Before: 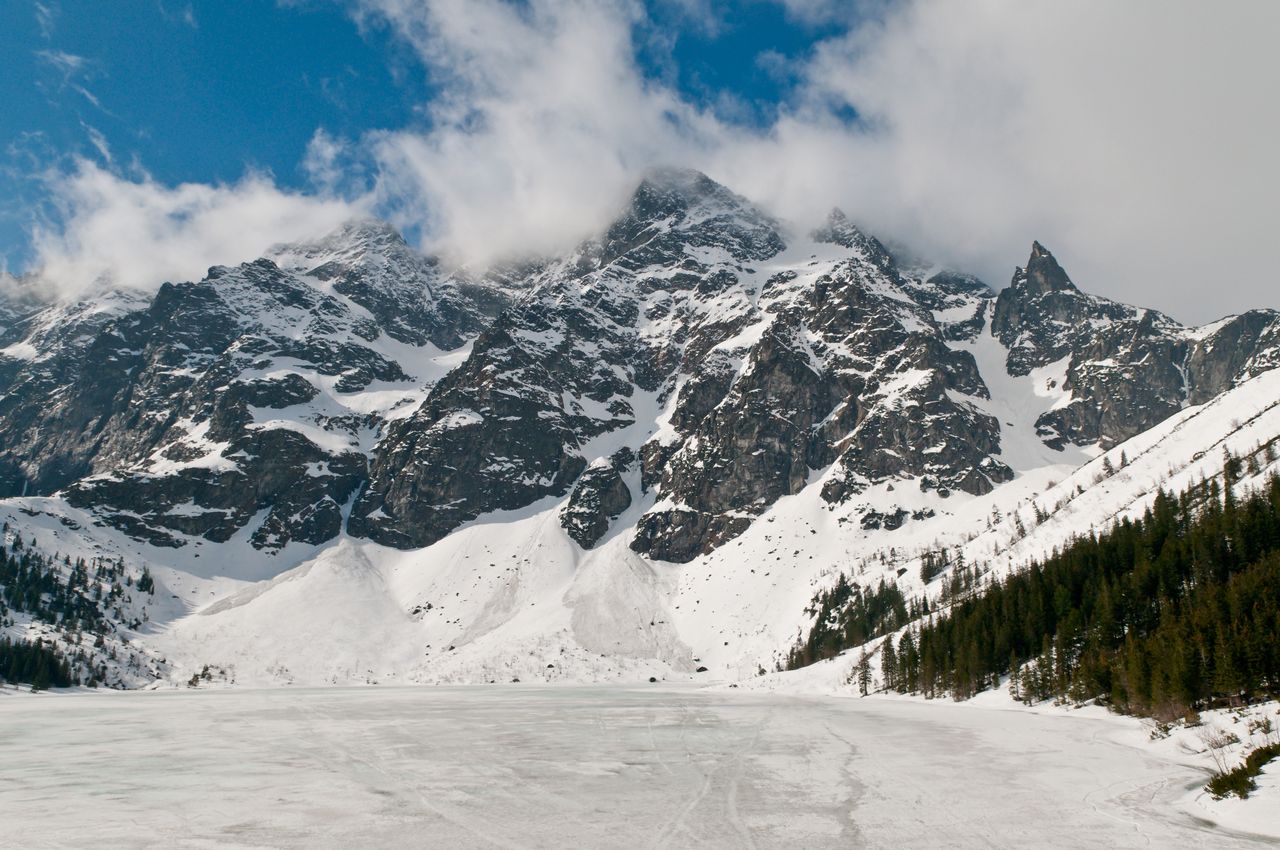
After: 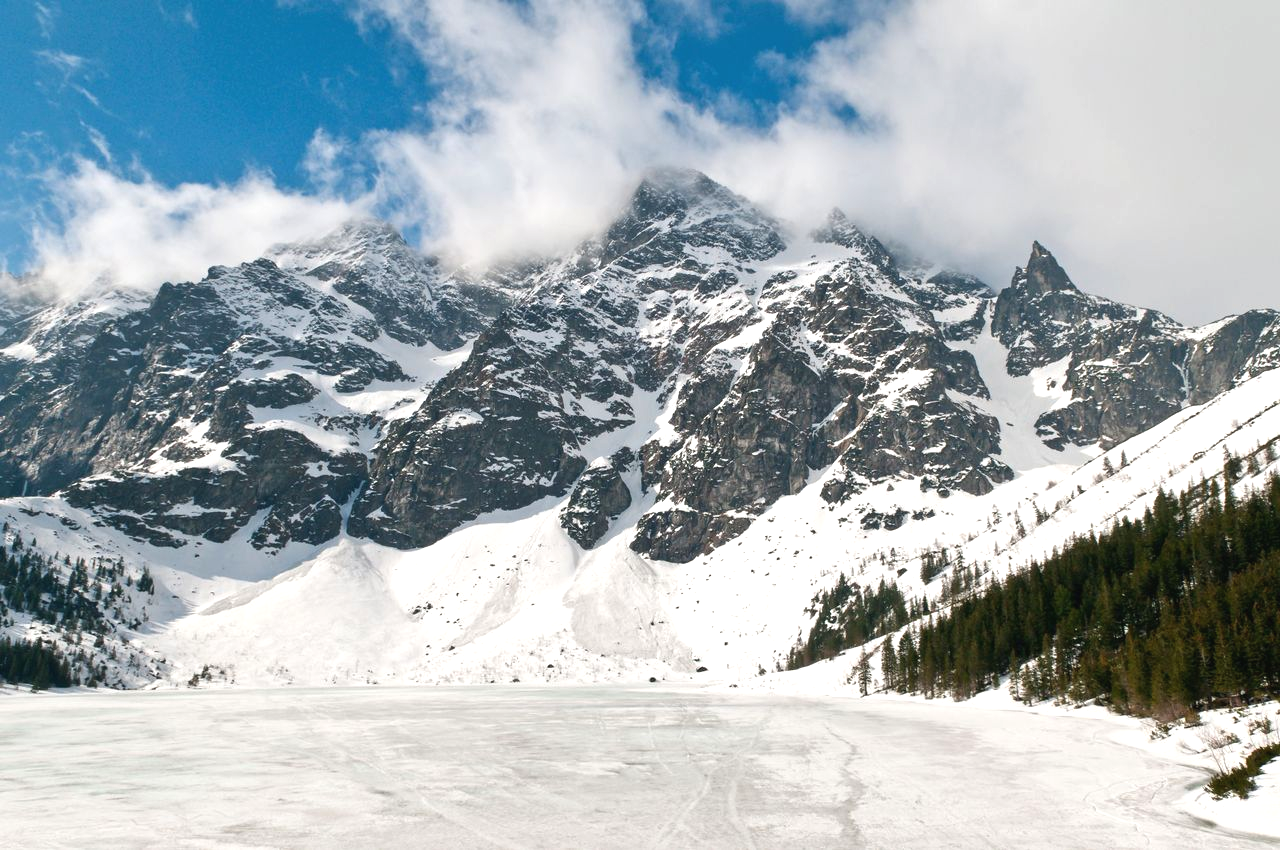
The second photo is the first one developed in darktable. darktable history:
exposure: black level correction -0.002, exposure 0.543 EV, compensate exposure bias true, compensate highlight preservation false
